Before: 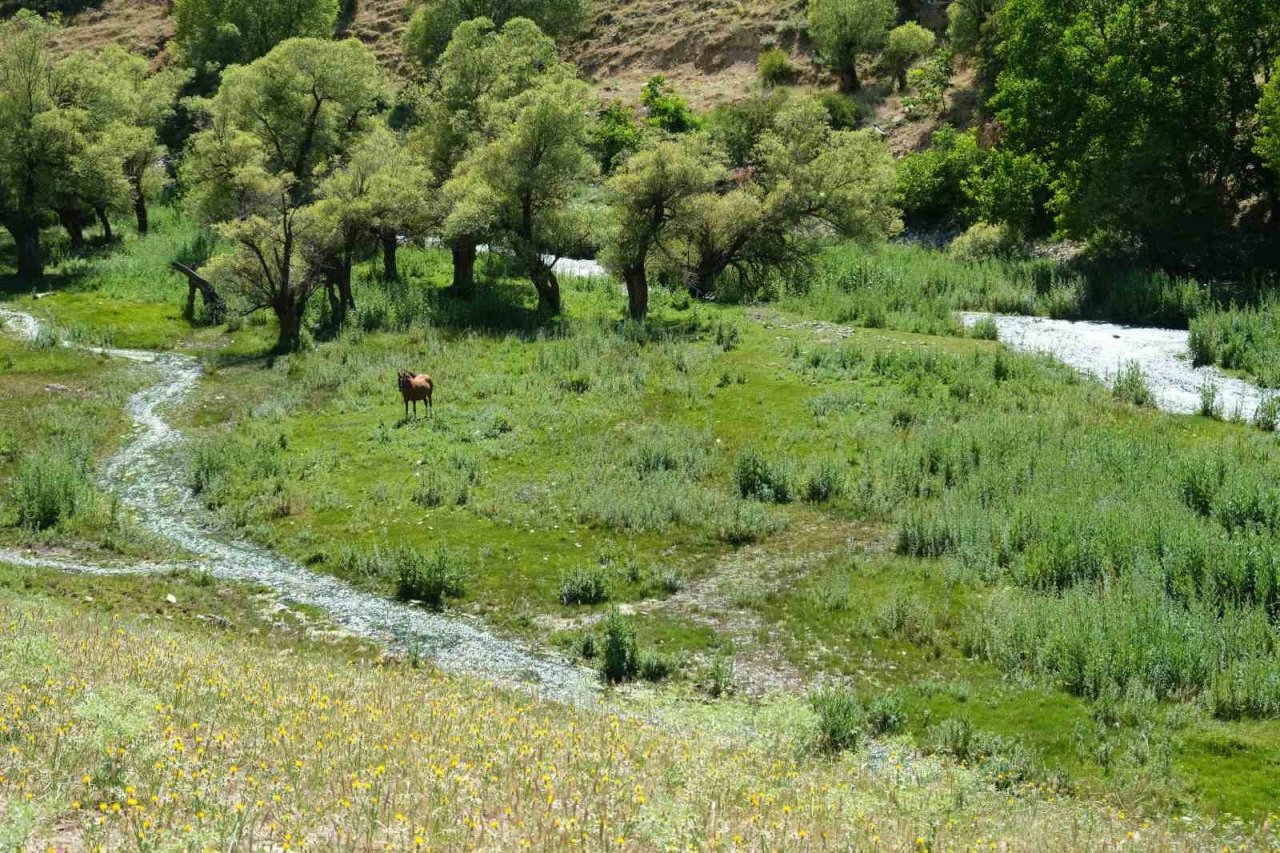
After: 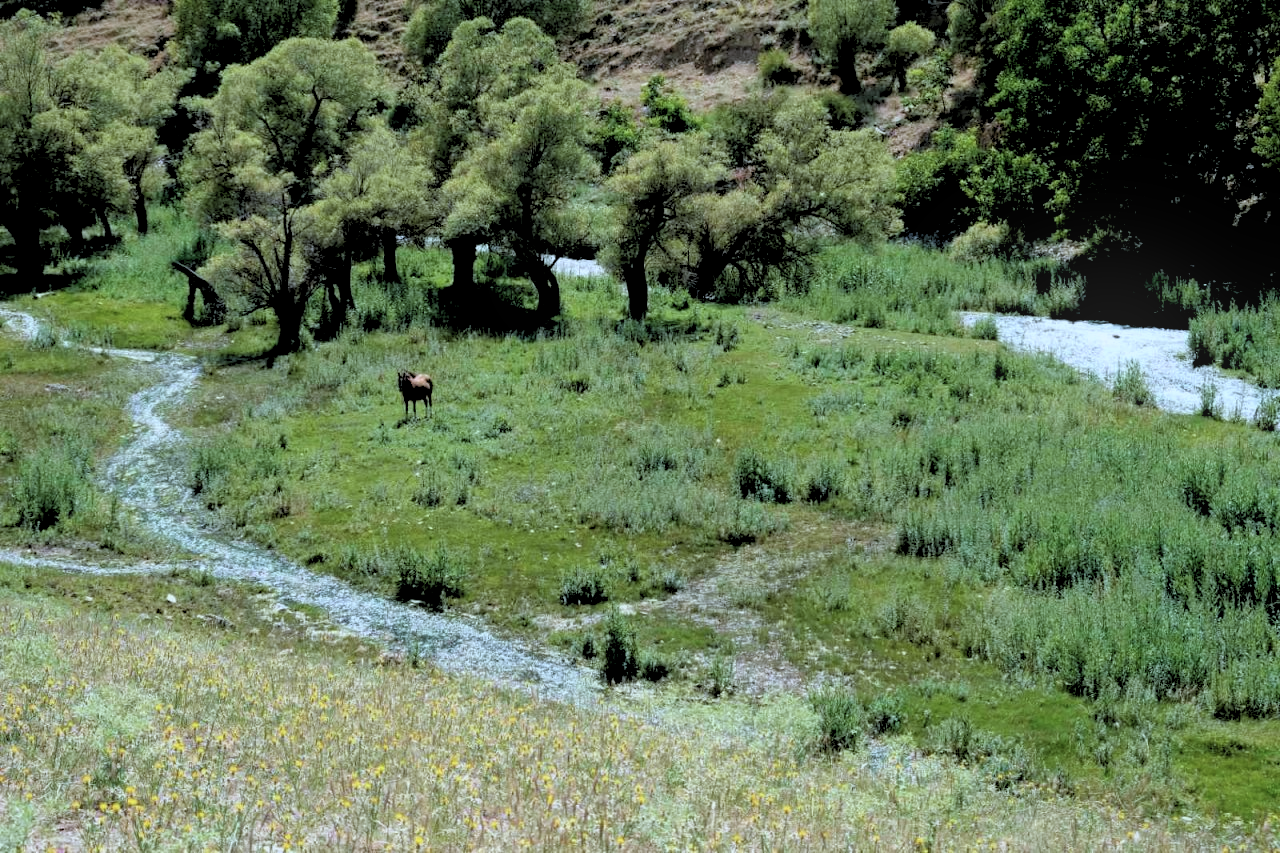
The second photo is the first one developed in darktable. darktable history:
color correction: highlights a* -2.24, highlights b* -18.1
bloom: size 15%, threshold 97%, strength 7%
exposure: black level correction -0.015, exposure -0.125 EV
rgb levels: levels [[0.029, 0.461, 0.922], [0, 0.5, 1], [0, 0.5, 1]]
